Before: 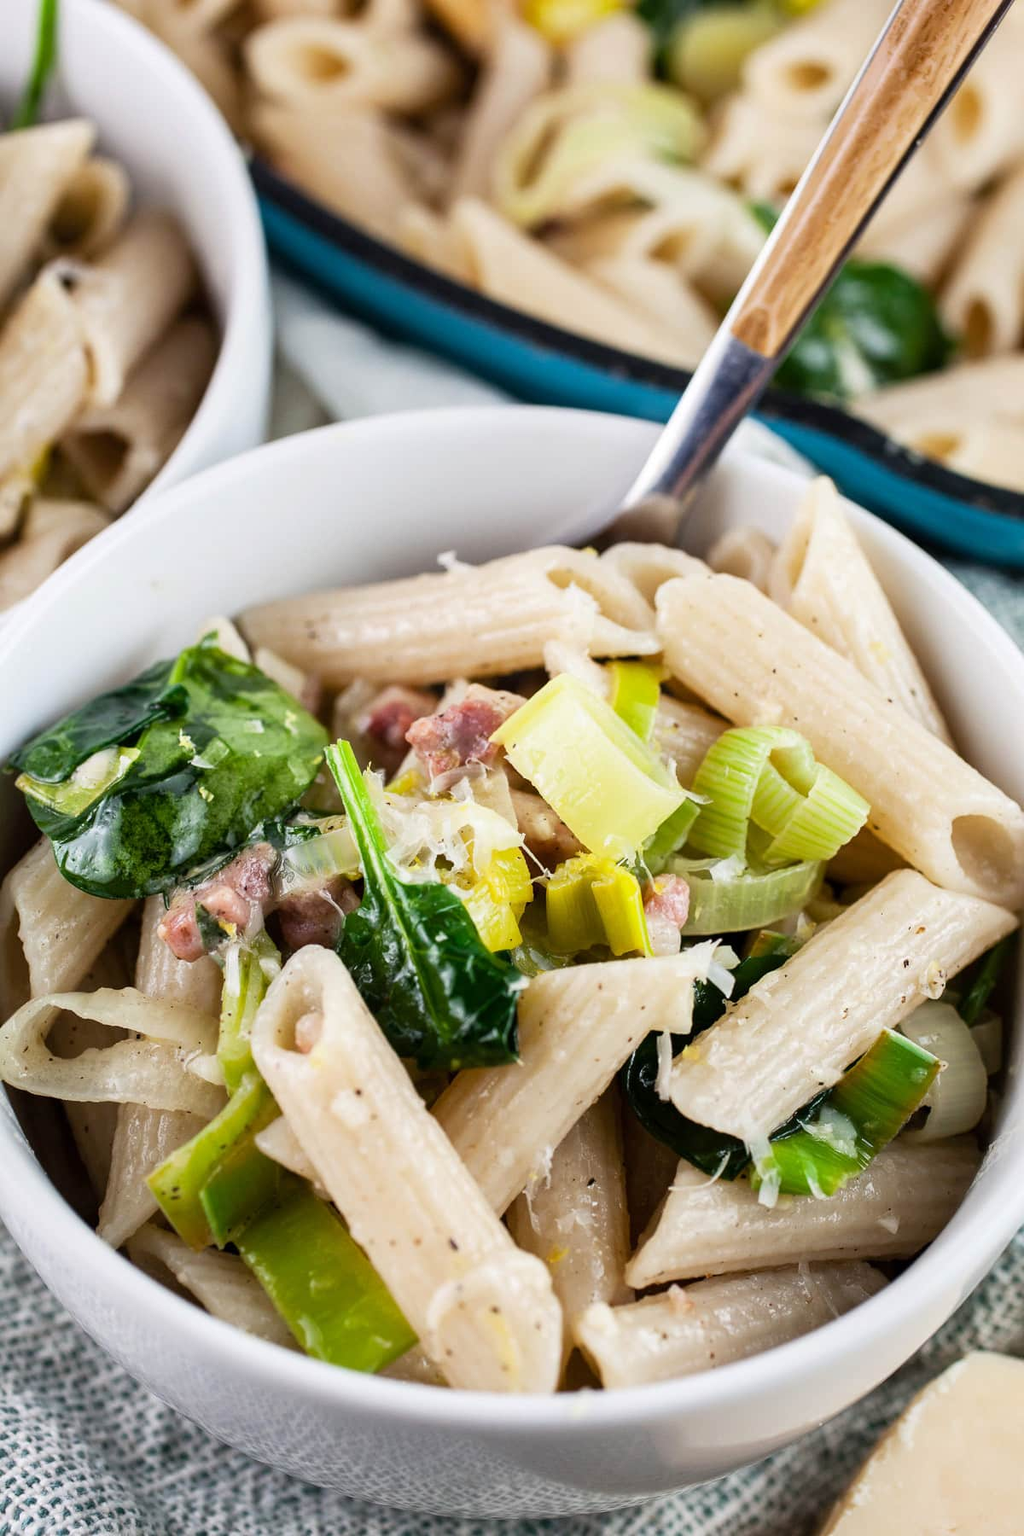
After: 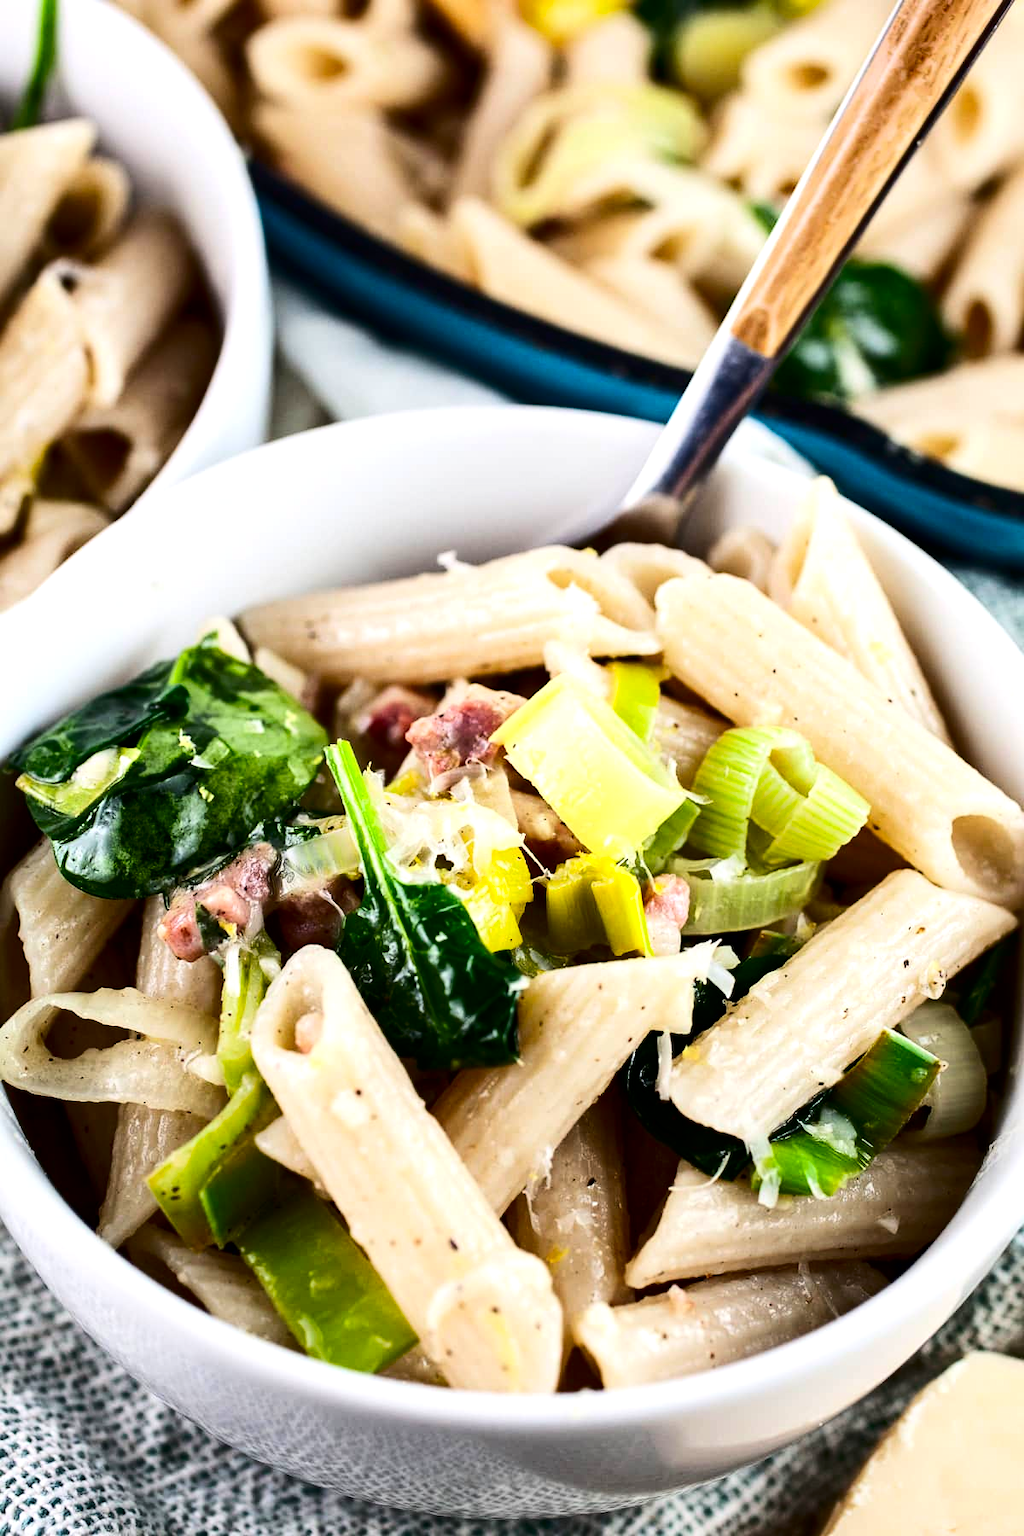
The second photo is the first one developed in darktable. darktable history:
tone equalizer: -8 EV -0.43 EV, -7 EV -0.385 EV, -6 EV -0.301 EV, -5 EV -0.215 EV, -3 EV 0.251 EV, -2 EV 0.307 EV, -1 EV 0.408 EV, +0 EV 0.423 EV, edges refinement/feathering 500, mask exposure compensation -1.57 EV, preserve details no
contrast brightness saturation: contrast 0.215, brightness -0.107, saturation 0.206
